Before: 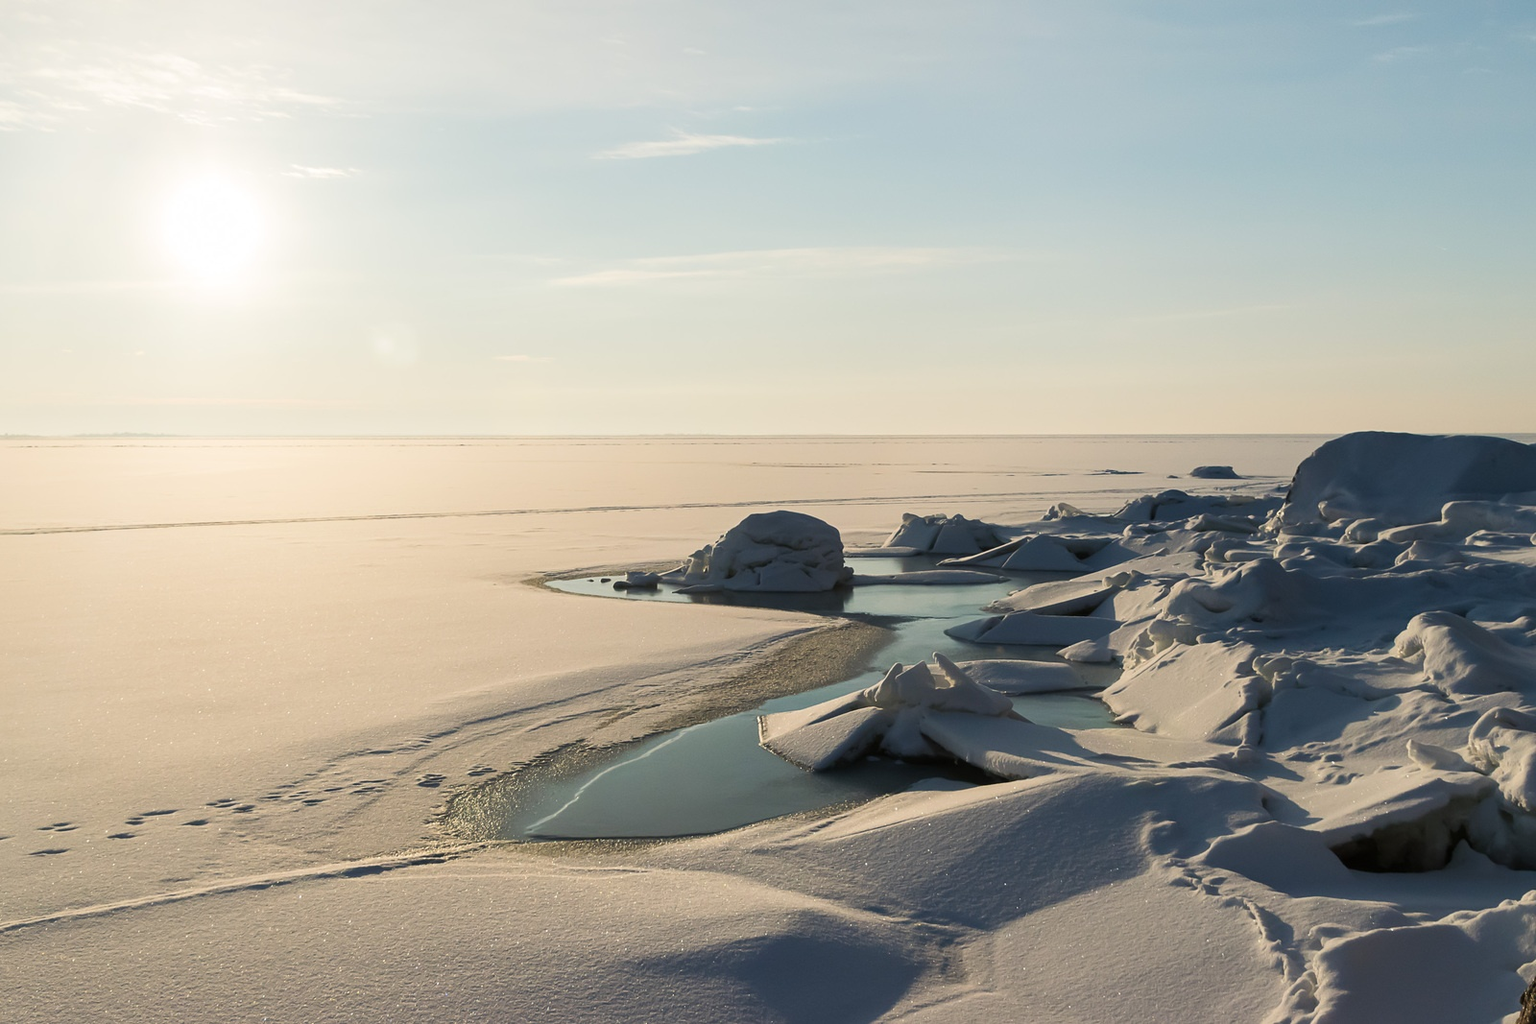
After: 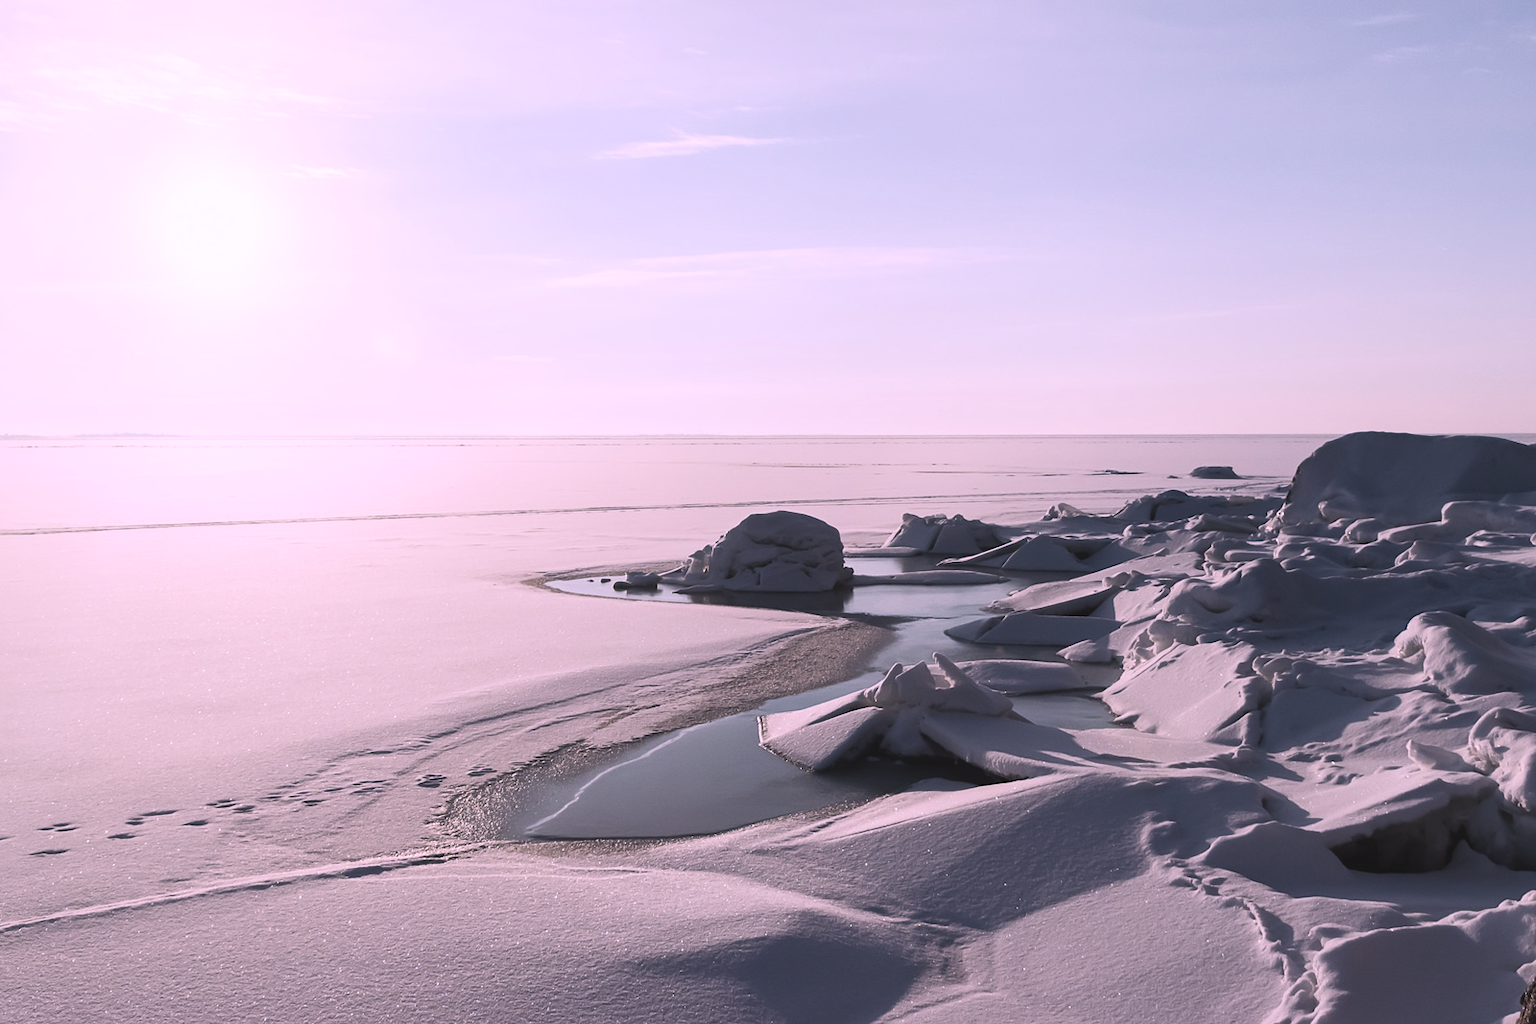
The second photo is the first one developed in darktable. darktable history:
color correction: highlights a* 15.46, highlights b* -20.56
exposure: black level correction -0.008, exposure 0.067 EV, compensate highlight preservation false
contrast brightness saturation: contrast 0.1, saturation -0.36
